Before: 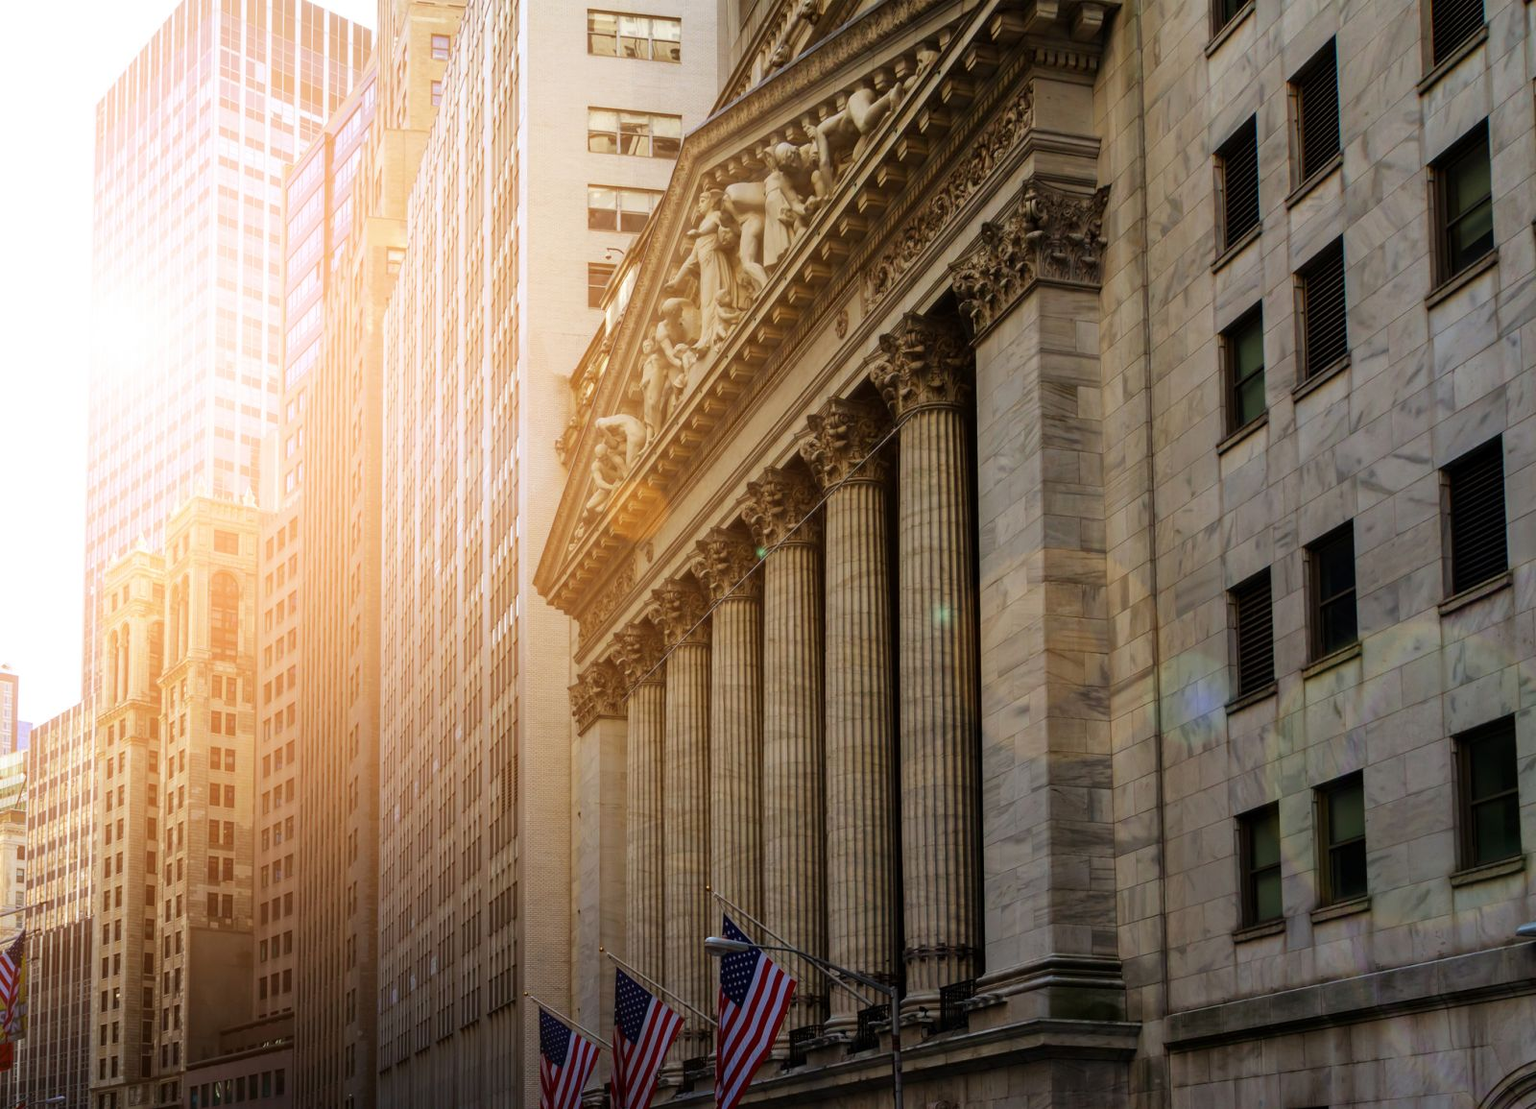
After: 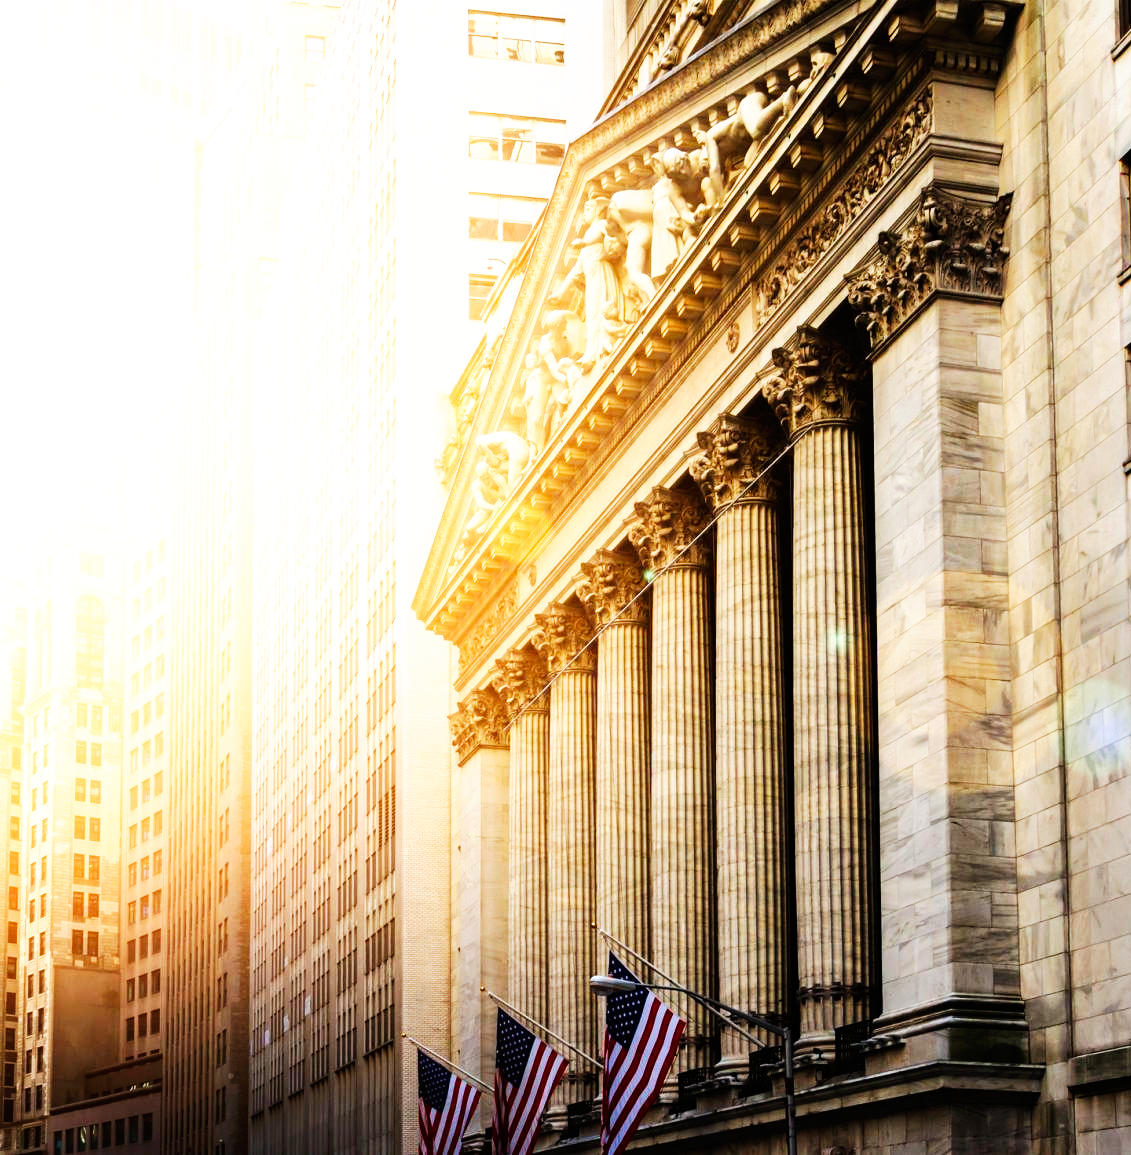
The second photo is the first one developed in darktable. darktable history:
tone equalizer: -8 EV -0.752 EV, -7 EV -0.691 EV, -6 EV -0.626 EV, -5 EV -0.377 EV, -3 EV 0.403 EV, -2 EV 0.6 EV, -1 EV 0.7 EV, +0 EV 0.723 EV
base curve: curves: ch0 [(0, 0) (0.007, 0.004) (0.027, 0.03) (0.046, 0.07) (0.207, 0.54) (0.442, 0.872) (0.673, 0.972) (1, 1)], preserve colors none
crop and rotate: left 9.022%, right 20.265%
